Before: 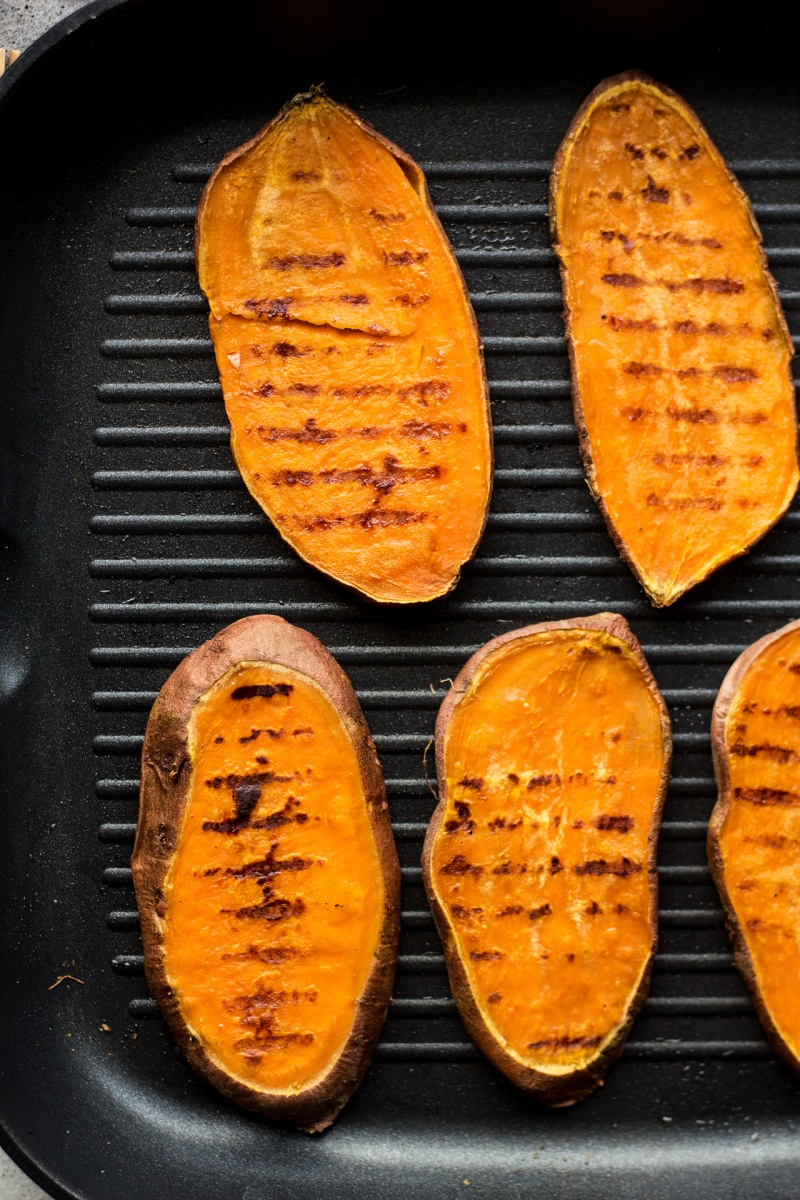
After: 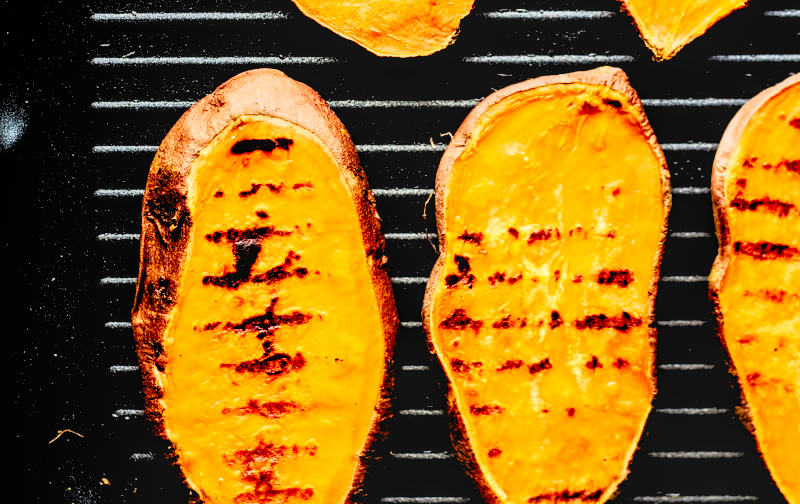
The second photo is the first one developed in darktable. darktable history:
contrast brightness saturation: contrast 0.28
color zones: curves: ch0 [(0, 0.613) (0.01, 0.613) (0.245, 0.448) (0.498, 0.529) (0.642, 0.665) (0.879, 0.777) (0.99, 0.613)]; ch1 [(0, 0) (0.143, 0) (0.286, 0) (0.429, 0) (0.571, 0) (0.714, 0) (0.857, 0)], mix -93.41%
crop: top 45.551%, bottom 12.262%
exposure: black level correction 0.006, exposure -0.226 EV, compensate highlight preservation false
base curve: curves: ch0 [(0, 0) (0.032, 0.025) (0.121, 0.166) (0.206, 0.329) (0.605, 0.79) (1, 1)], preserve colors none
levels: levels [0.072, 0.414, 0.976]
local contrast: on, module defaults
